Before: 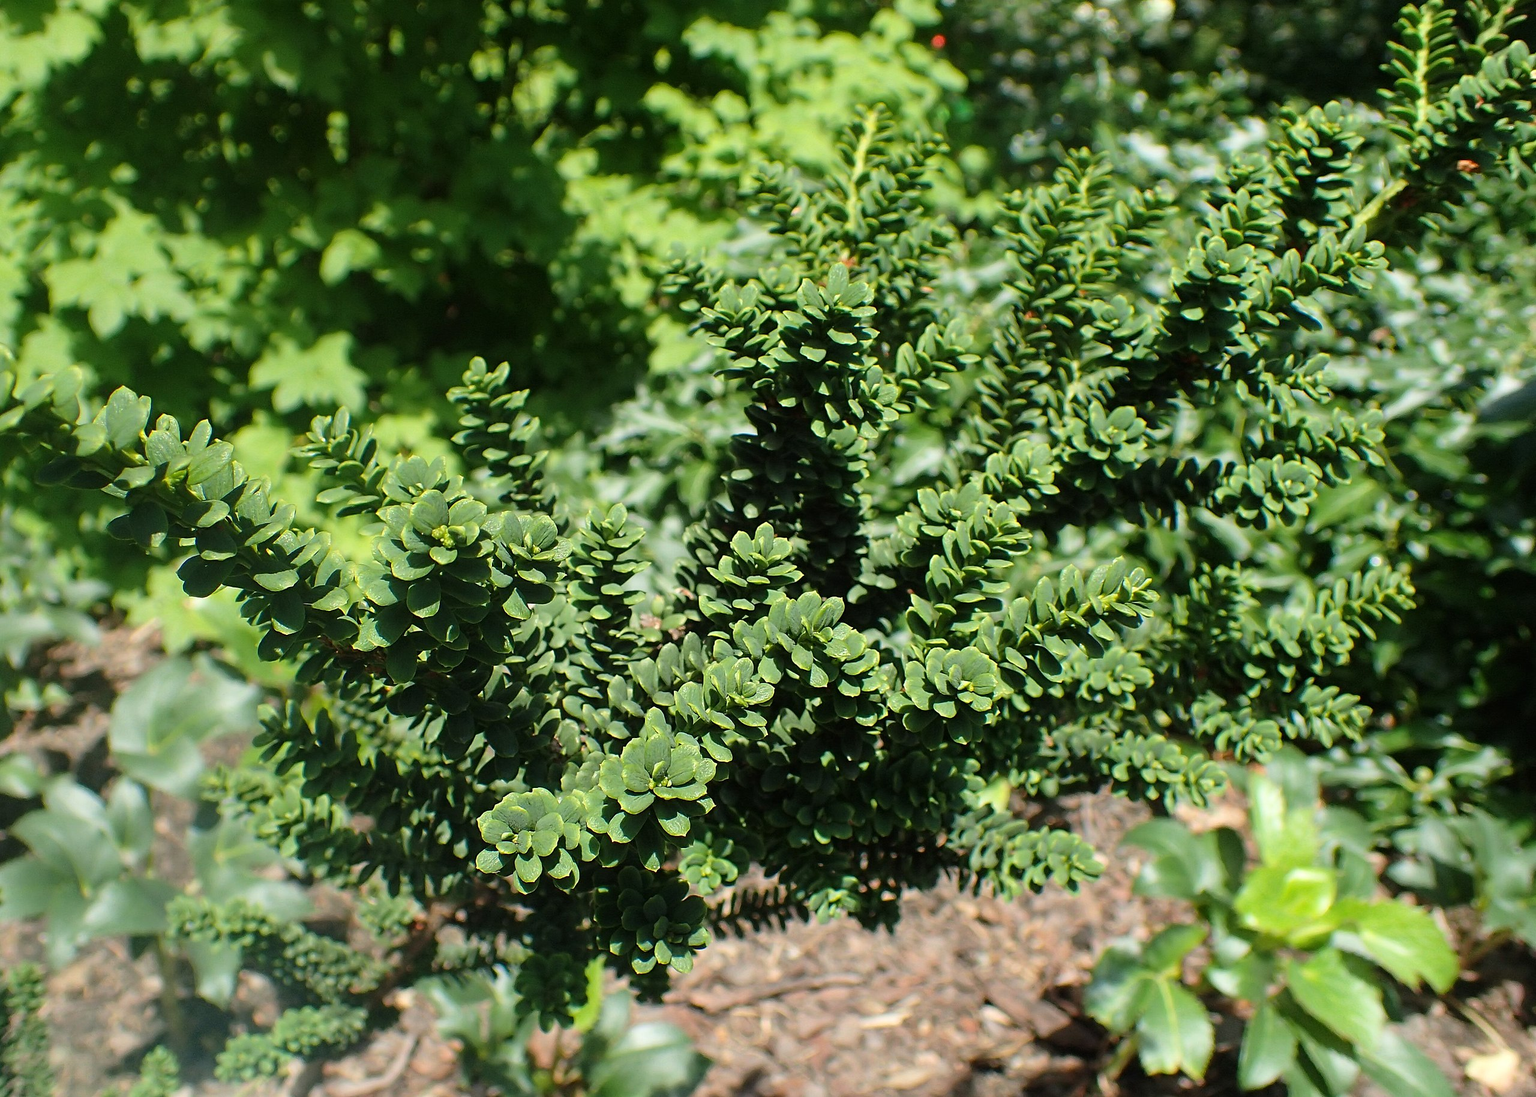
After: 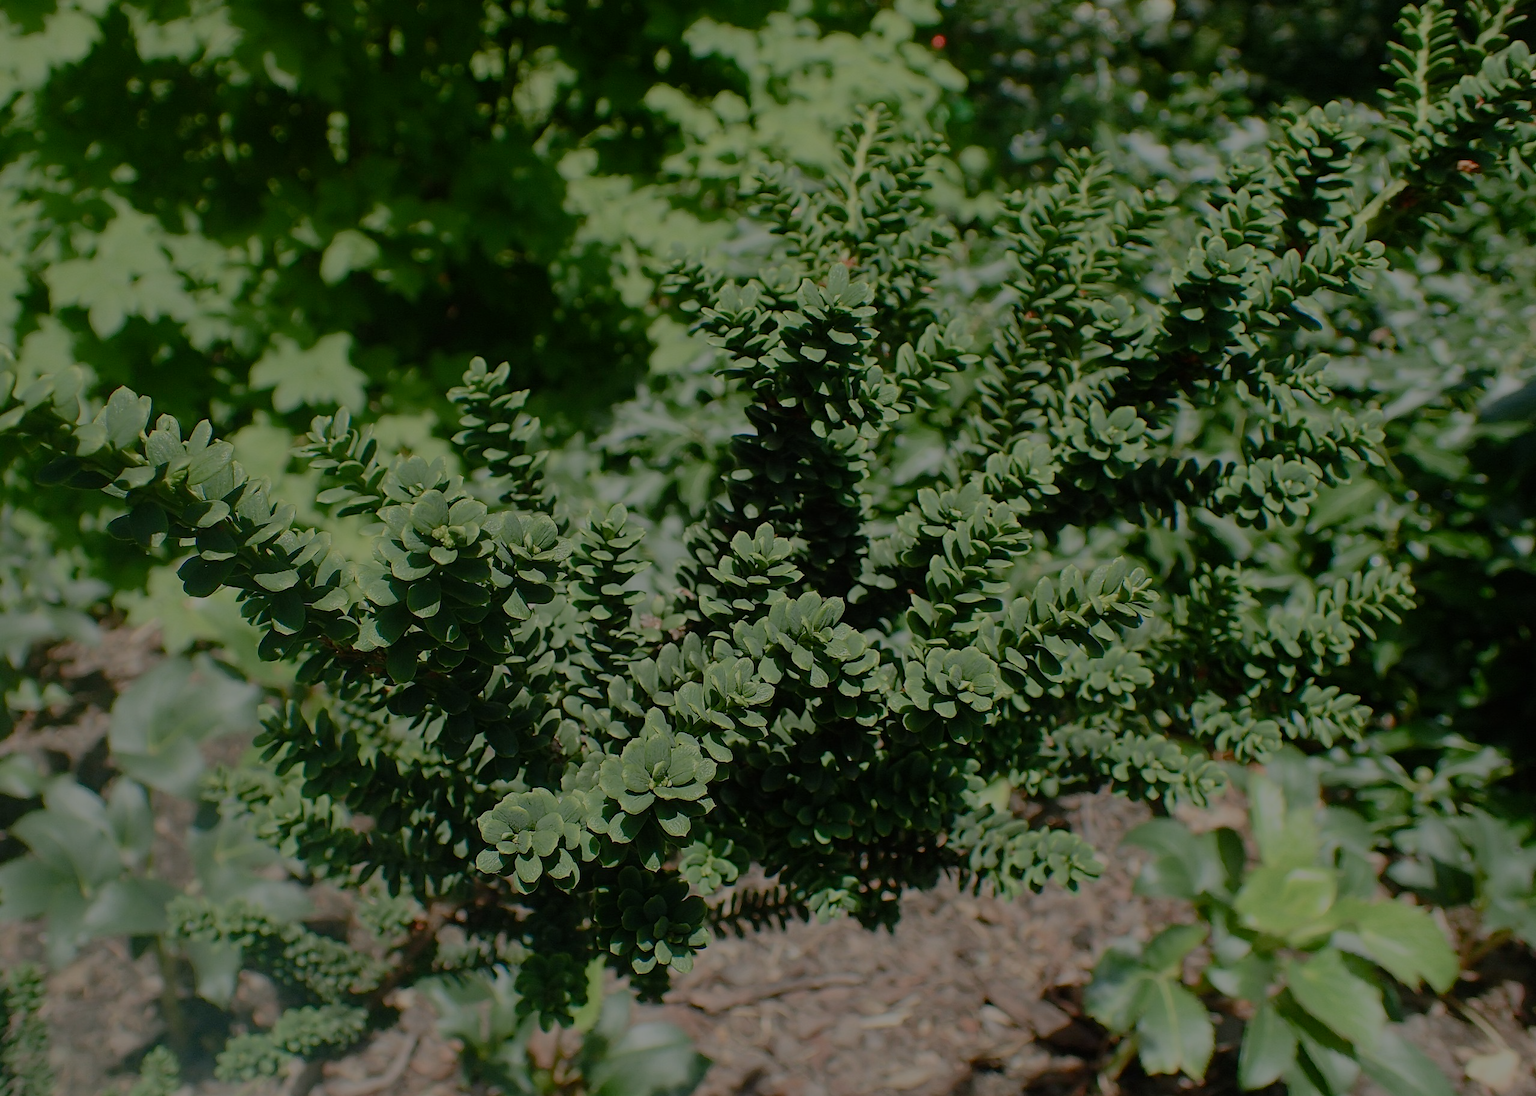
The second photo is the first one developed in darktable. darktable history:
color balance rgb: perceptual saturation grading › global saturation 0.406%, perceptual saturation grading › highlights -9.269%, perceptual saturation grading › mid-tones 18.676%, perceptual saturation grading › shadows 29.155%, perceptual brilliance grading › global brilliance -47.848%, global vibrance 9.153%
exposure: exposure 0.741 EV, compensate highlight preservation false
